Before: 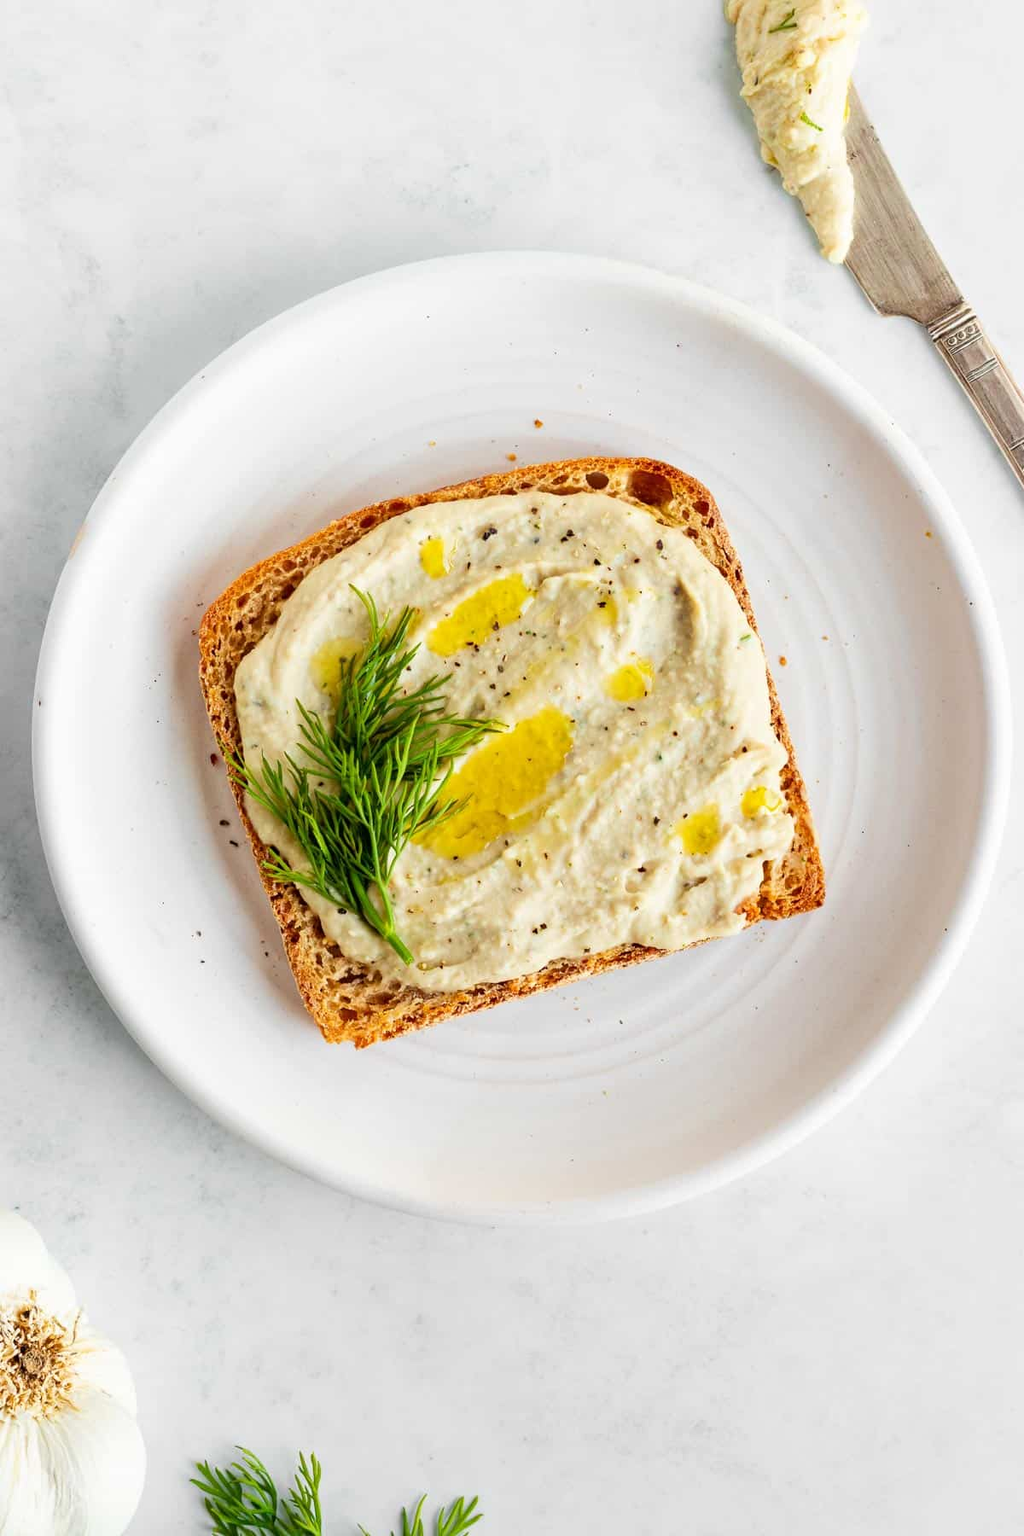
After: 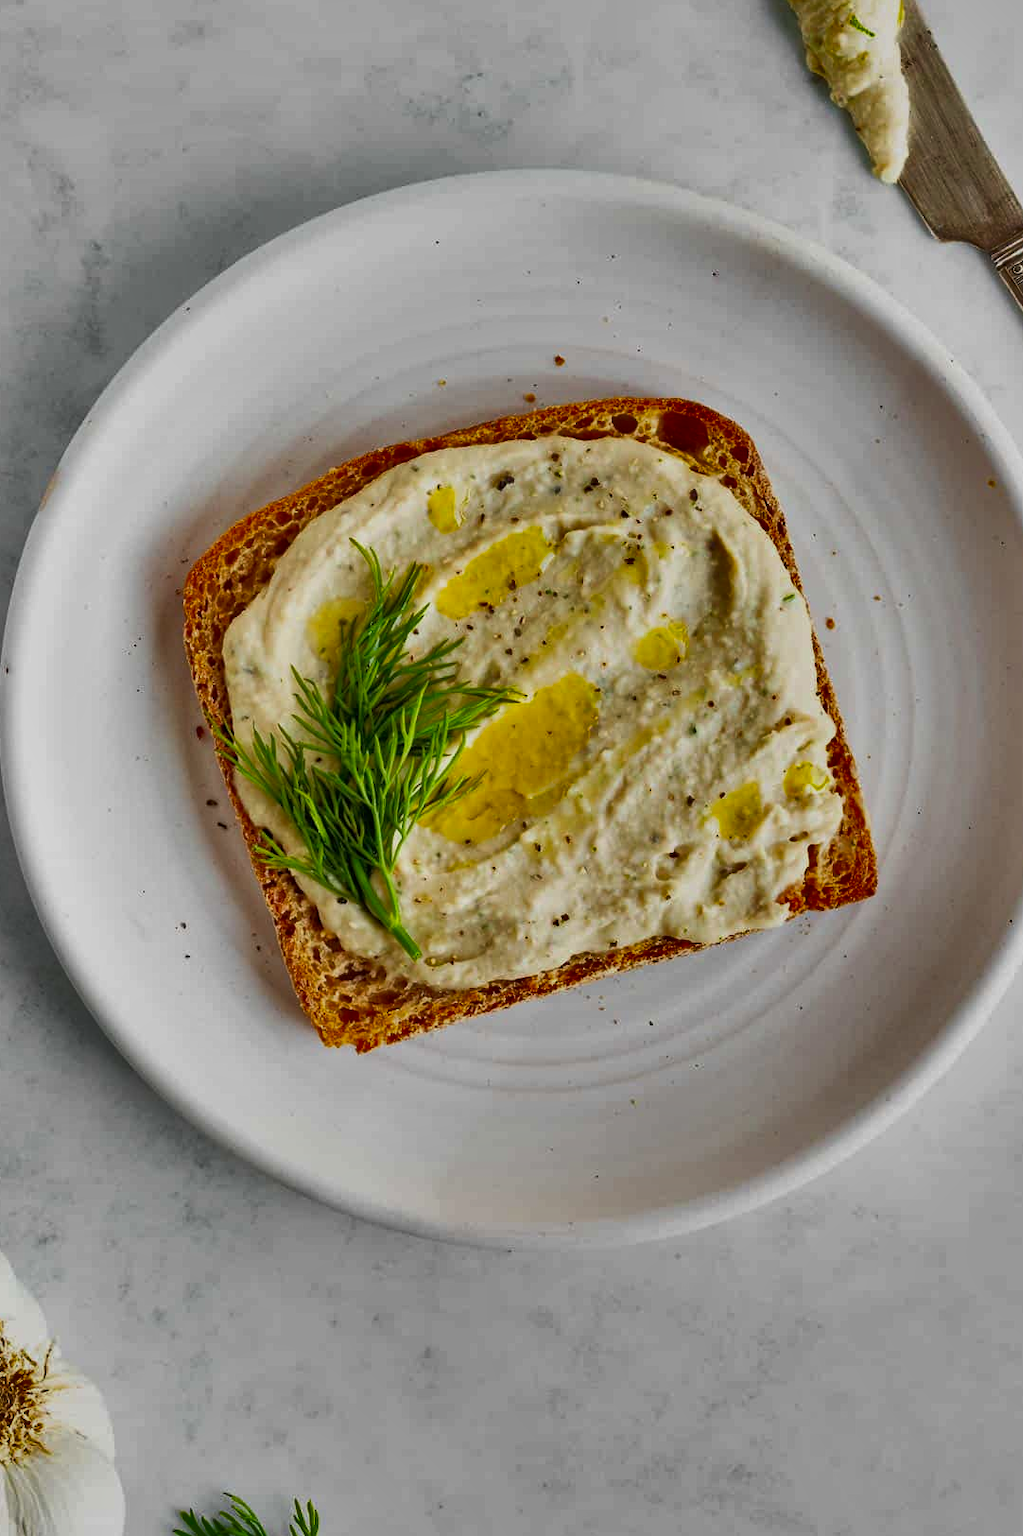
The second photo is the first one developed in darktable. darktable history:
crop: left 3.305%, top 6.436%, right 6.389%, bottom 3.258%
shadows and highlights: shadows 80.73, white point adjustment -9.07, highlights -61.46, soften with gaussian
exposure: compensate highlight preservation false
